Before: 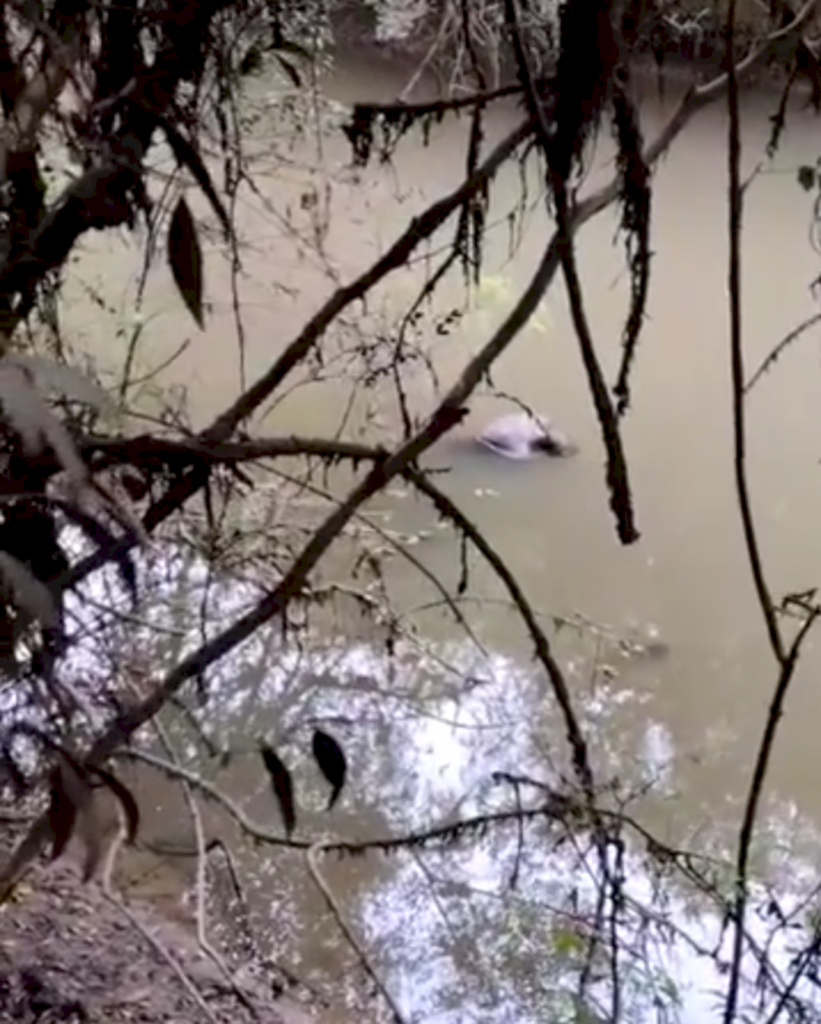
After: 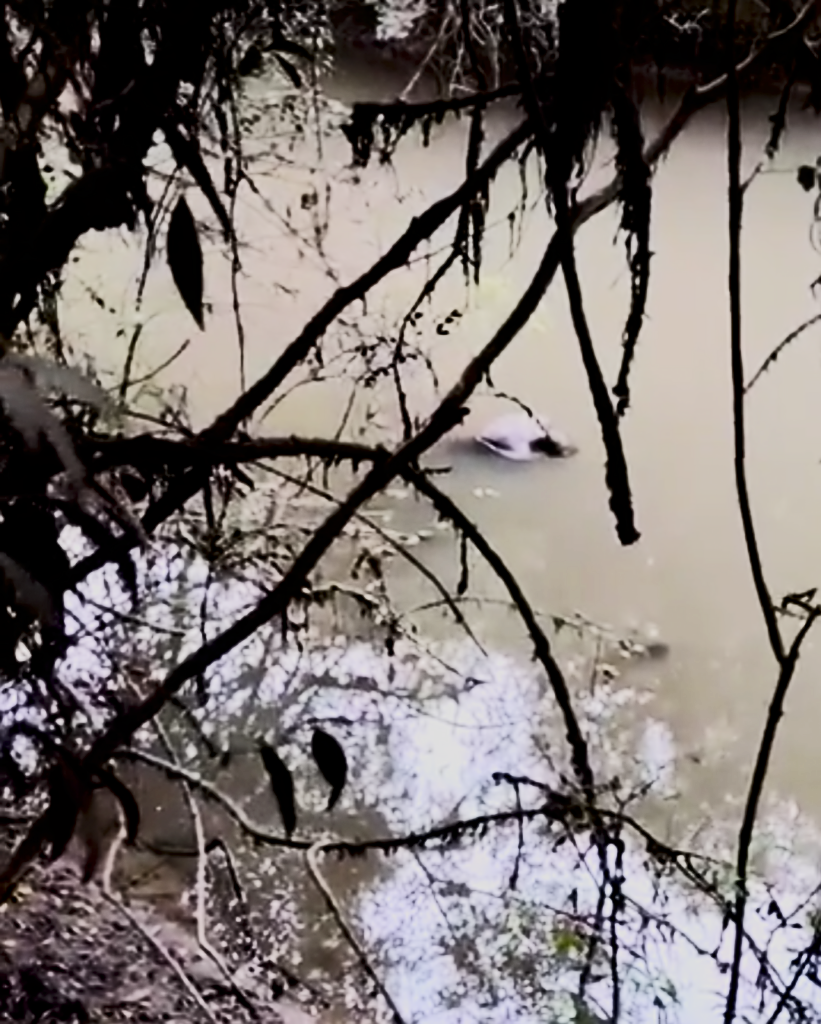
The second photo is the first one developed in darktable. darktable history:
tone curve: curves: ch0 [(0, 0) (0.003, 0.002) (0.011, 0.004) (0.025, 0.005) (0.044, 0.009) (0.069, 0.013) (0.1, 0.017) (0.136, 0.036) (0.177, 0.066) (0.224, 0.102) (0.277, 0.143) (0.335, 0.197) (0.399, 0.268) (0.468, 0.389) (0.543, 0.549) (0.623, 0.714) (0.709, 0.801) (0.801, 0.854) (0.898, 0.9) (1, 1)], color space Lab, independent channels, preserve colors none
sharpen: on, module defaults
filmic rgb: black relative exposure -5.01 EV, white relative exposure 3.98 EV, hardness 2.88, contrast 1.094, highlights saturation mix -19.02%
